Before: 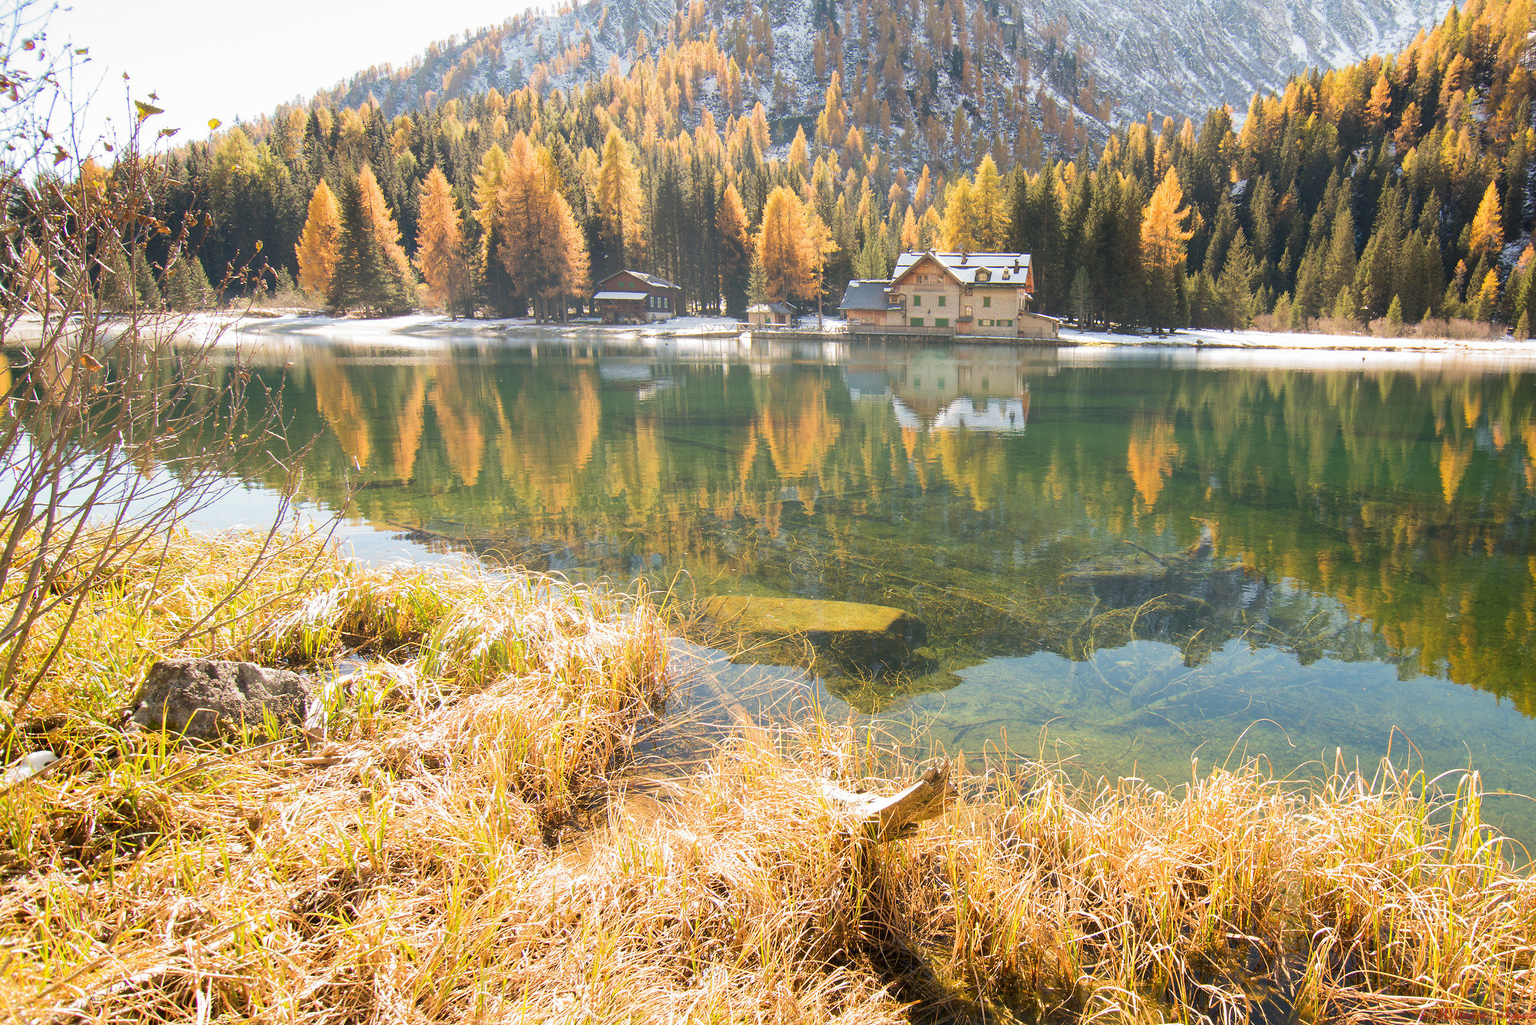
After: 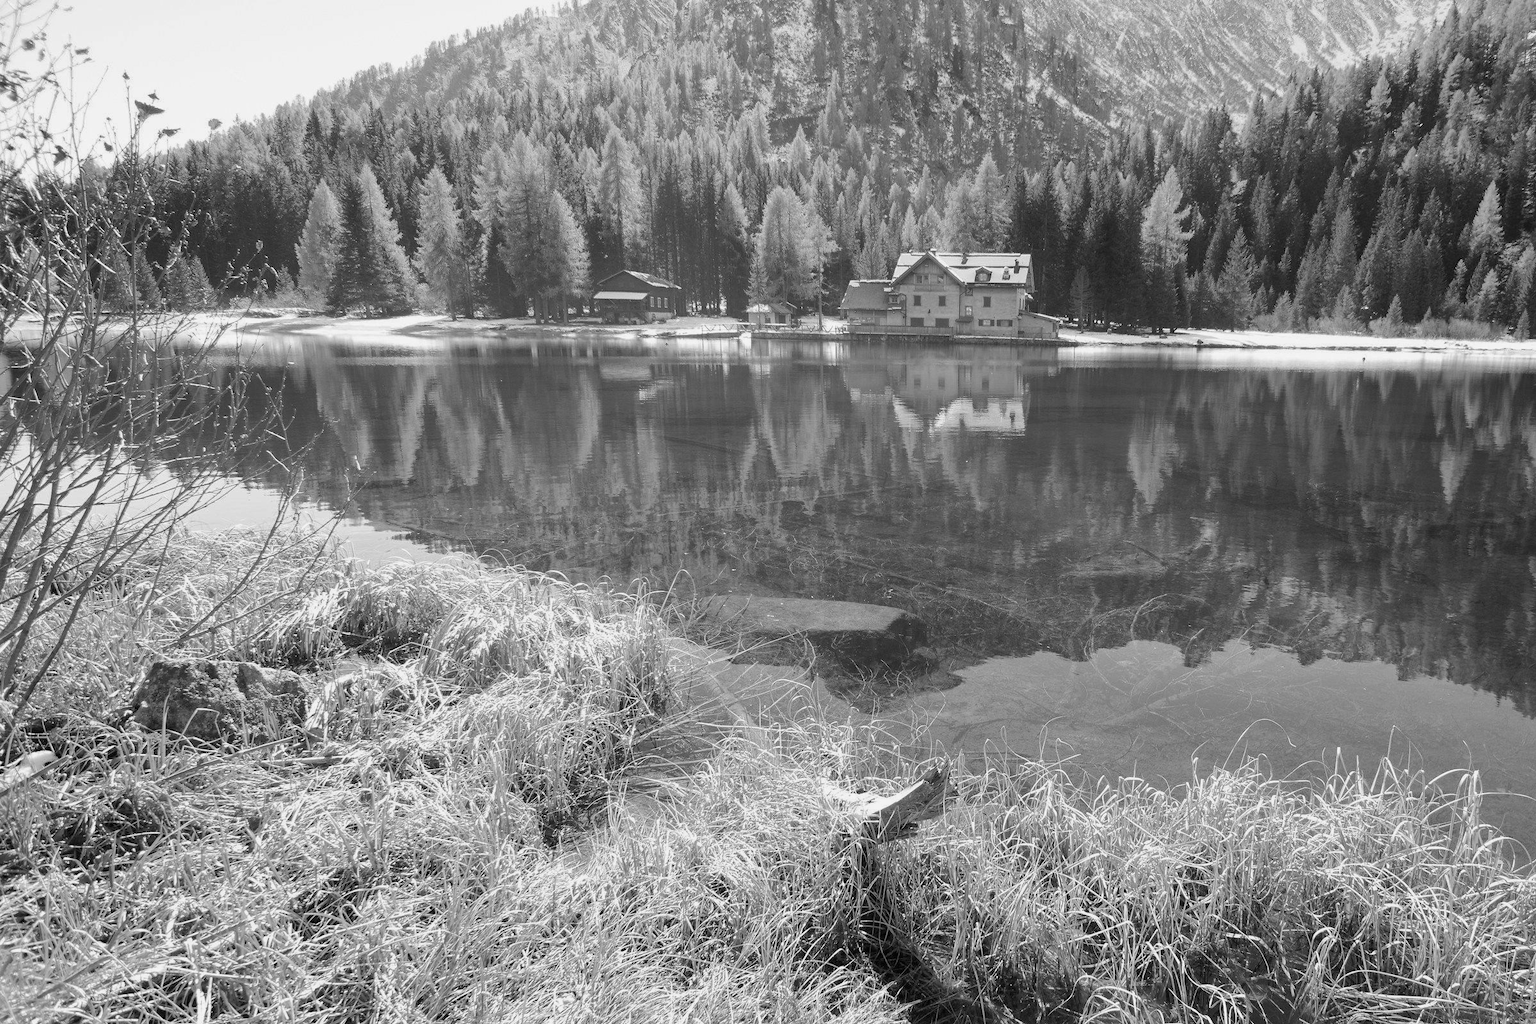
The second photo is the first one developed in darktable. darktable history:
color calibration: output gray [0.246, 0.254, 0.501, 0], gray › normalize channels true, illuminant same as pipeline (D50), adaptation XYZ, x 0.346, y 0.359, gamut compression 0
haze removal: compatibility mode true, adaptive false
